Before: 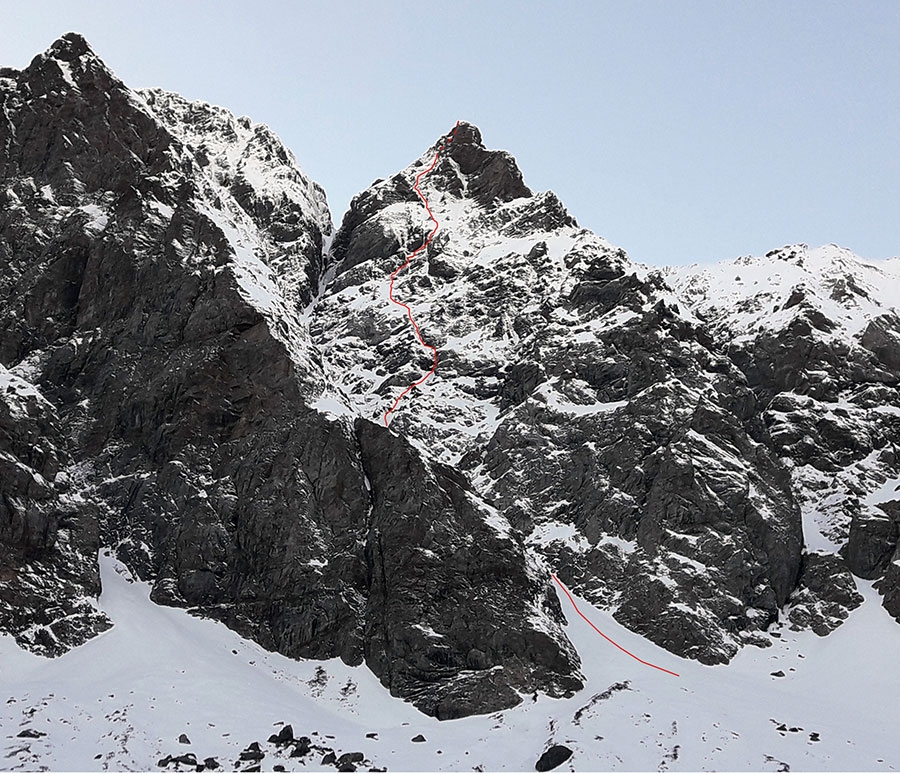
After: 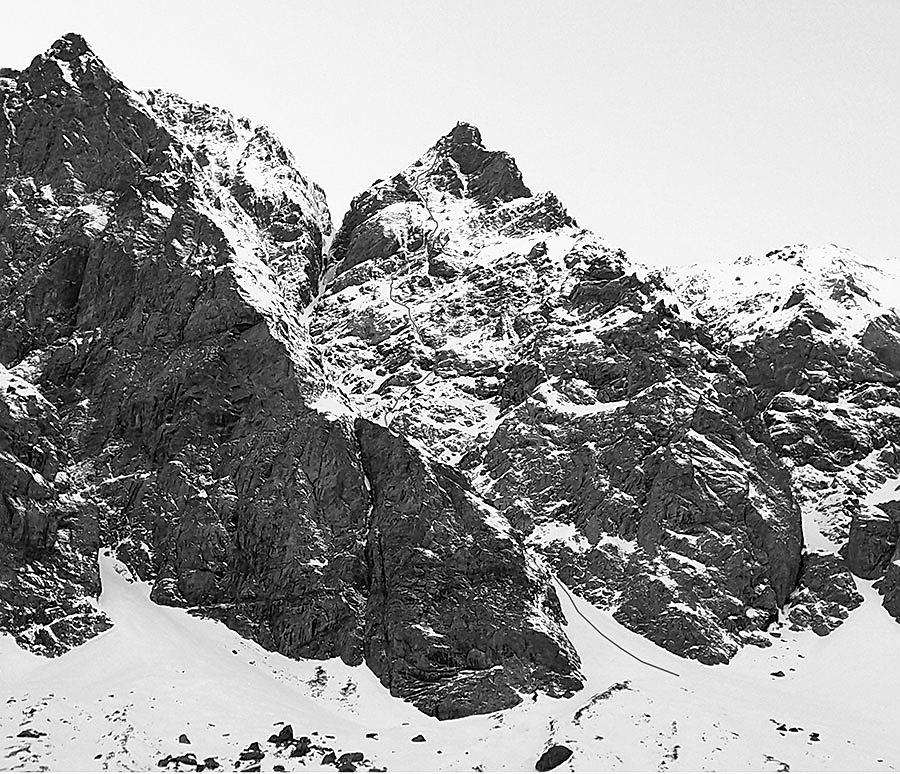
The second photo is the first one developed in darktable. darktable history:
color zones: curves: ch1 [(0, 0.469) (0.01, 0.469) (0.12, 0.446) (0.248, 0.469) (0.5, 0.5) (0.748, 0.5) (0.99, 0.469) (1, 0.469)]
sharpen: on, module defaults
base curve: curves: ch0 [(0, 0) (0.688, 0.865) (1, 1)]
shadows and highlights: shadows 42.97, highlights 8.26
color calibration: output gray [0.21, 0.42, 0.37, 0], x 0.37, y 0.382, temperature 4314.3 K, saturation algorithm version 1 (2020)
